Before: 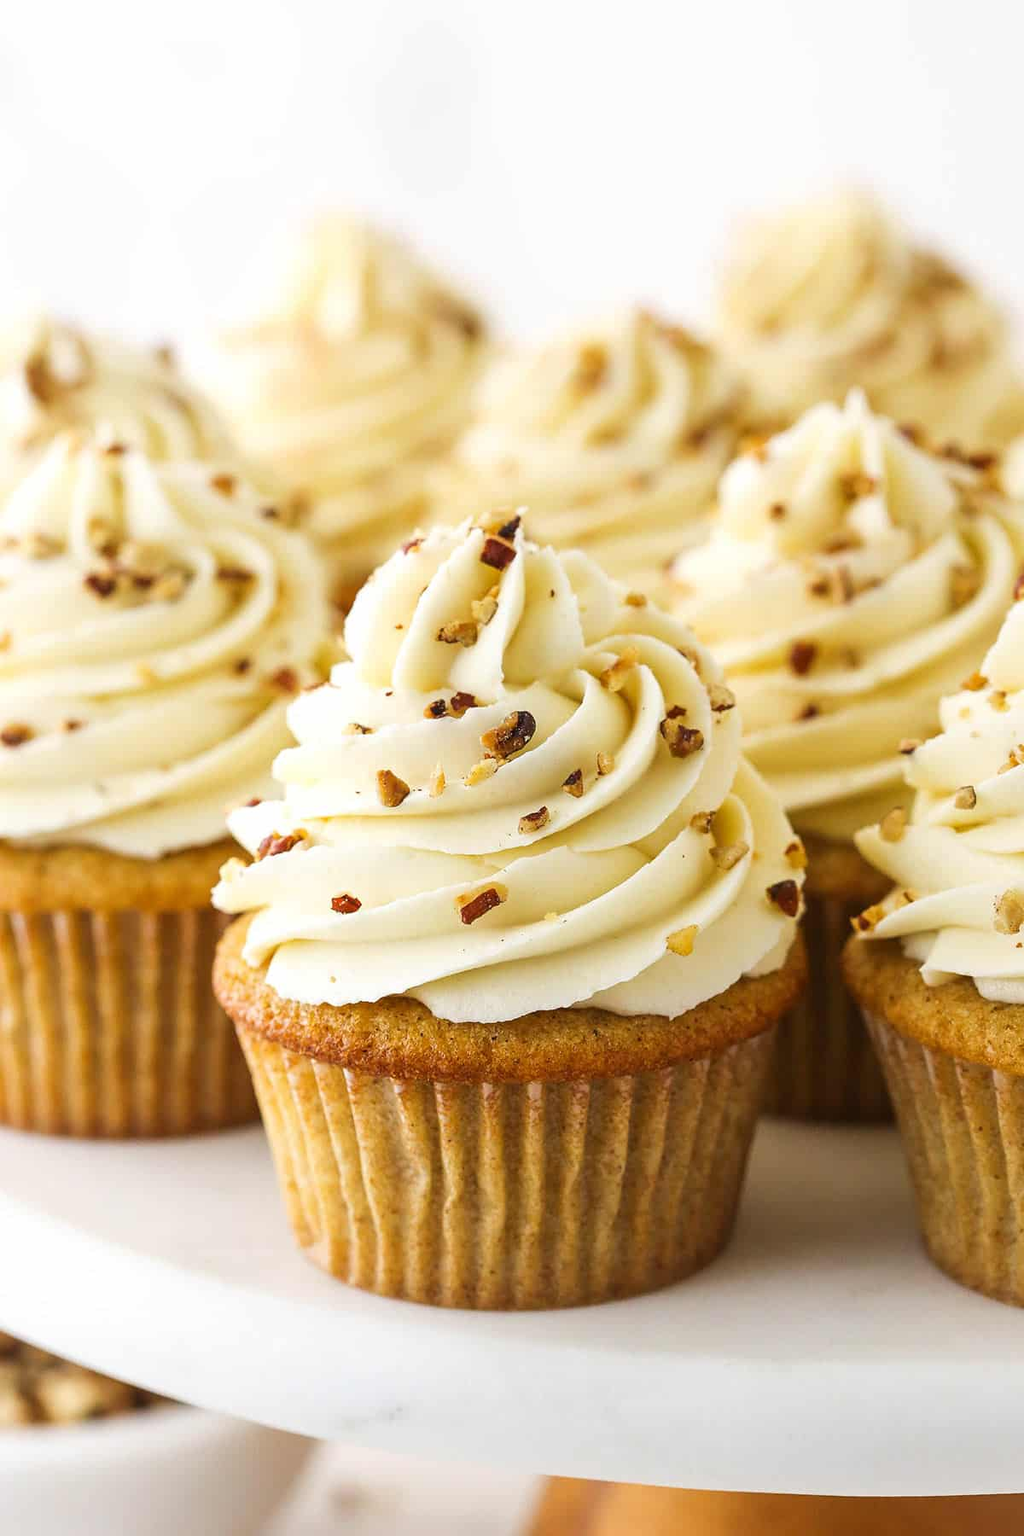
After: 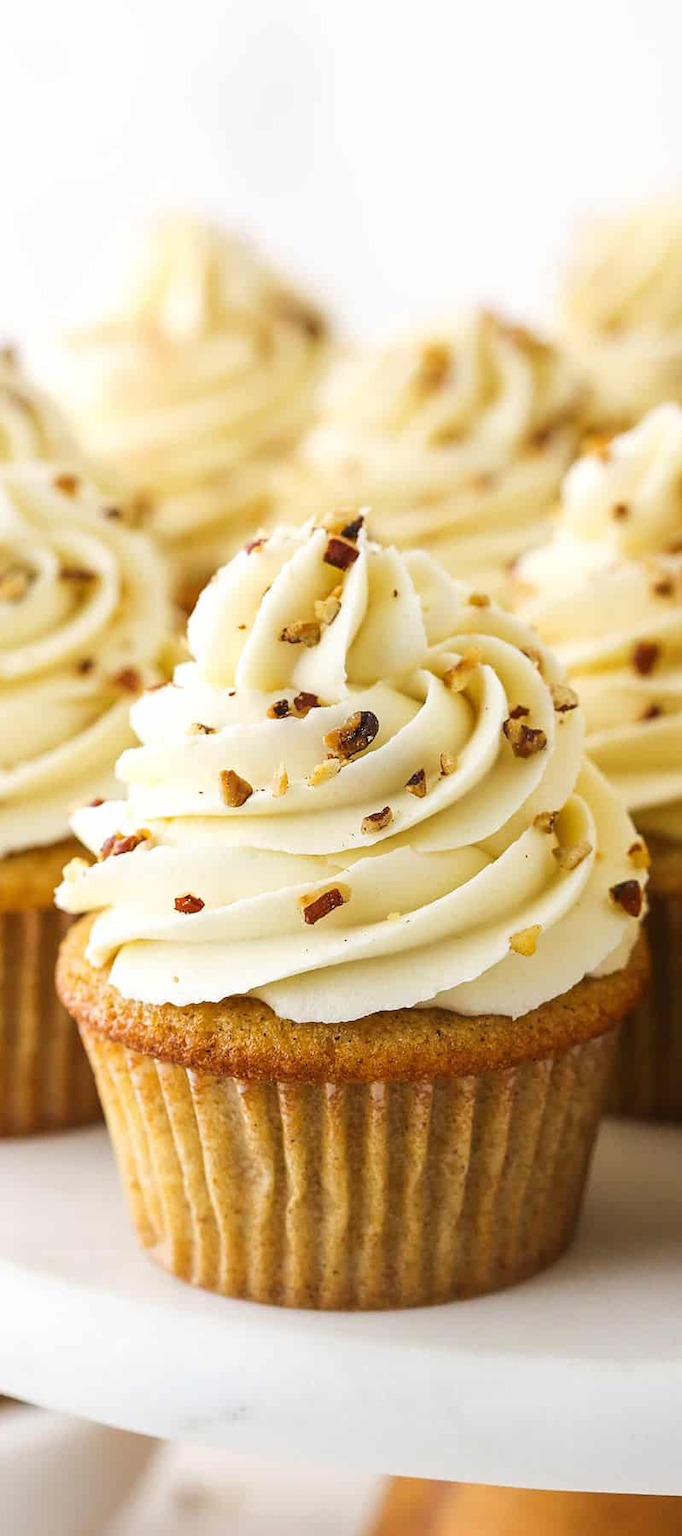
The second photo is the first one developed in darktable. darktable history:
crop: left 15.389%, right 17.865%
